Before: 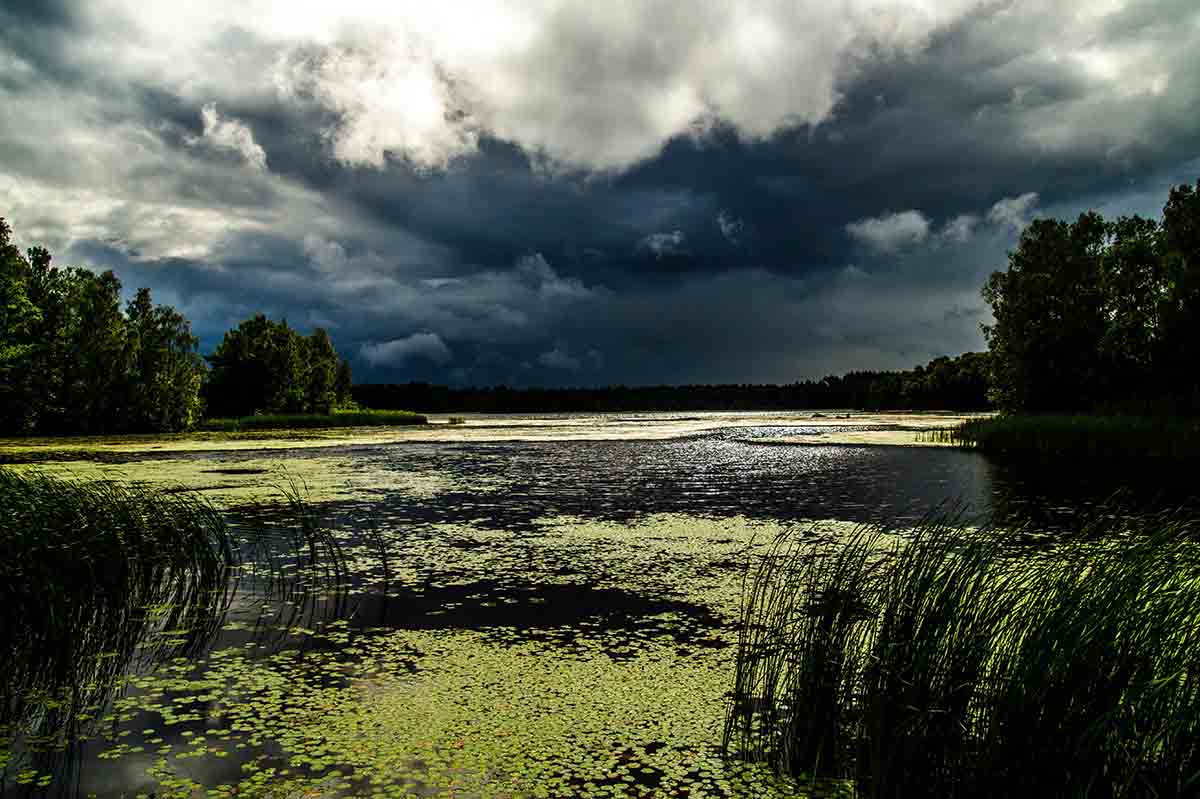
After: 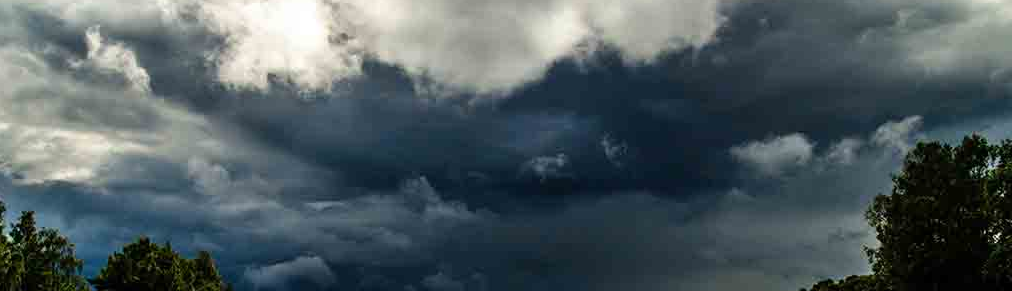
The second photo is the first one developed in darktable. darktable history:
crop and rotate: left 9.688%, top 9.708%, right 5.903%, bottom 53.796%
